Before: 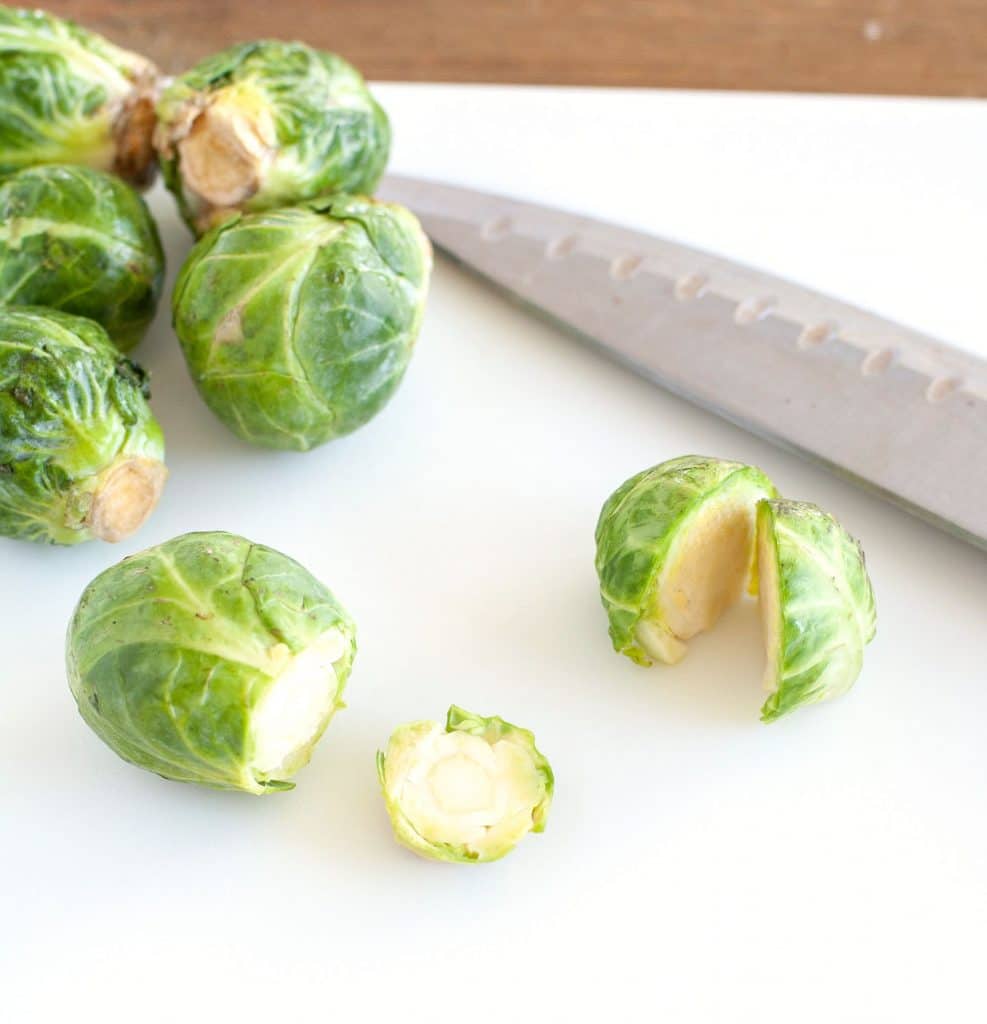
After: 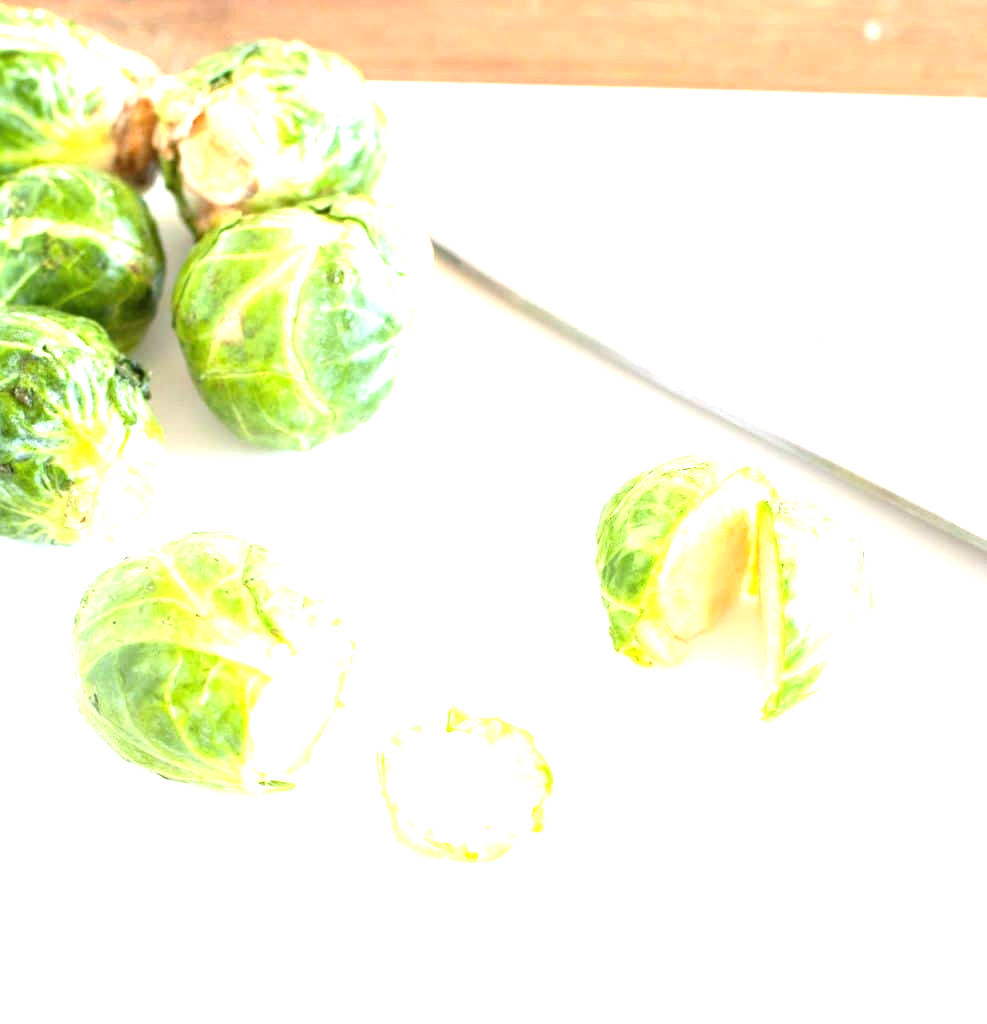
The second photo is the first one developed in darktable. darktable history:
exposure: black level correction 0, exposure 1.455 EV, compensate exposure bias true, compensate highlight preservation false
contrast equalizer: octaves 7, y [[0.5 ×6], [0.5 ×6], [0.975, 0.964, 0.925, 0.865, 0.793, 0.721], [0 ×6], [0 ×6]]
